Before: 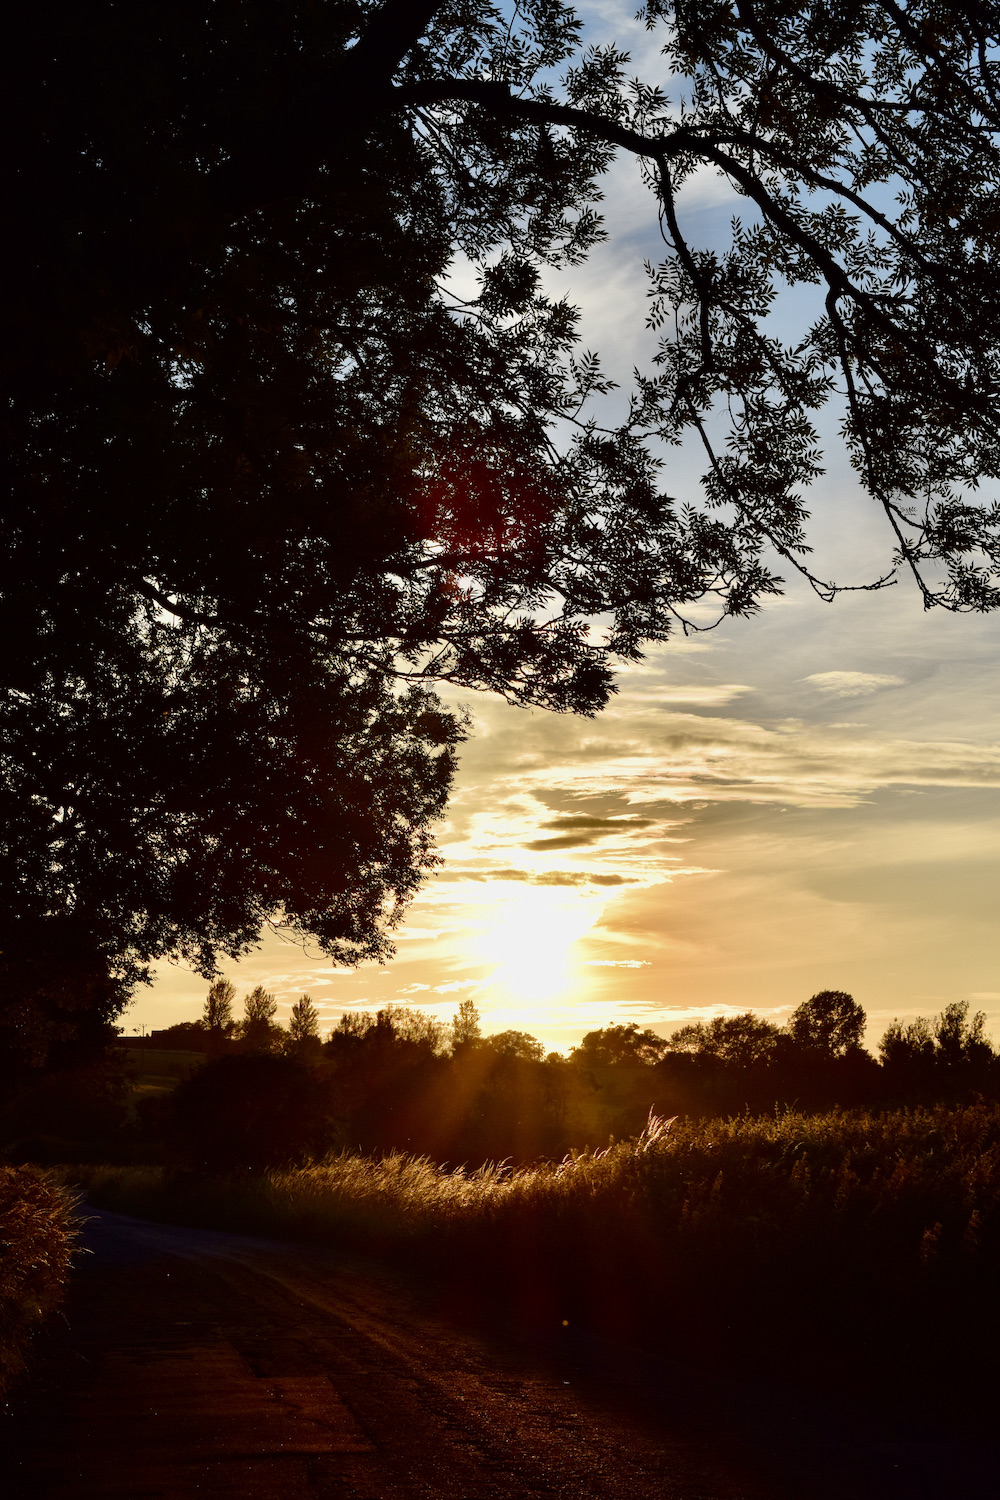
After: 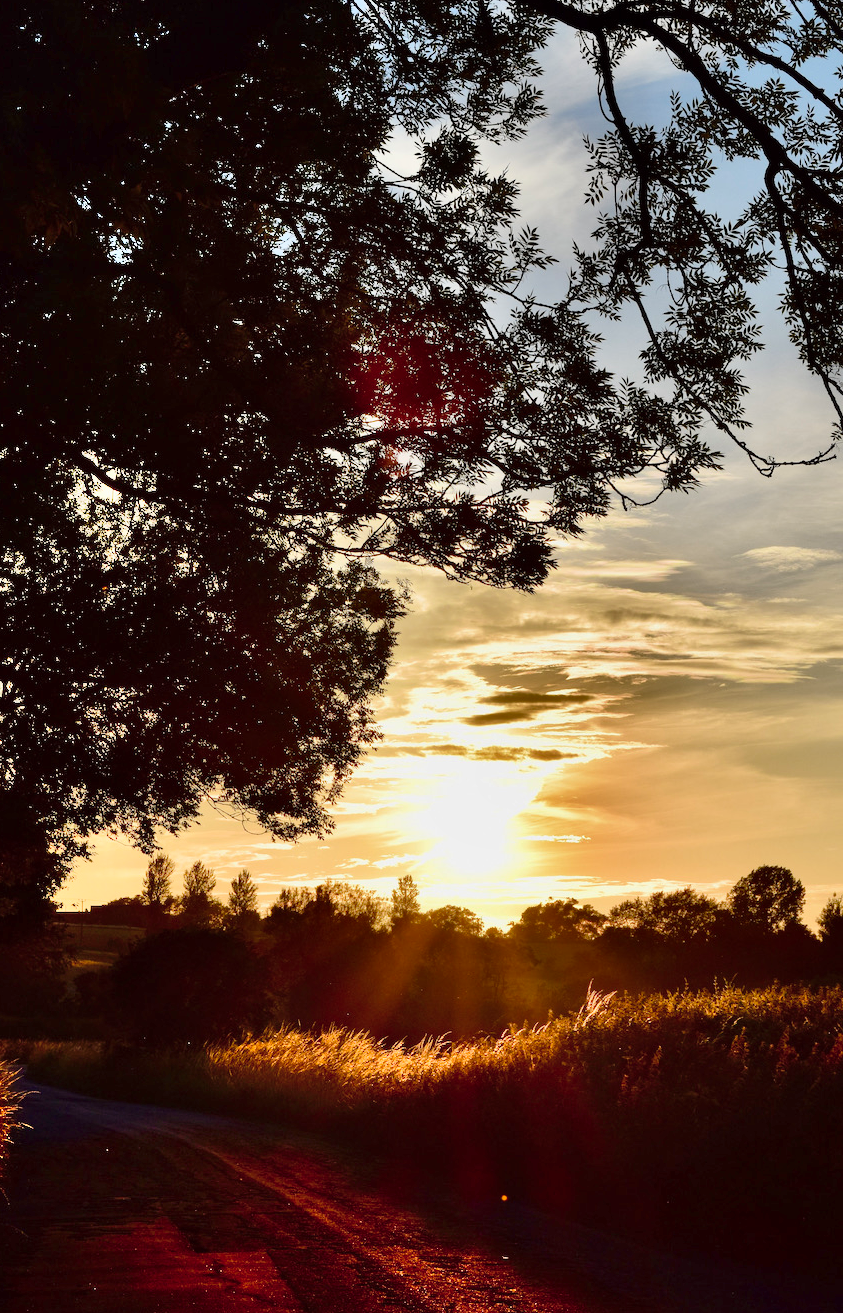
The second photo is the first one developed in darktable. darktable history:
crop: left 6.101%, top 8.352%, right 9.537%, bottom 4.085%
shadows and highlights: shadows 58.55, soften with gaussian
